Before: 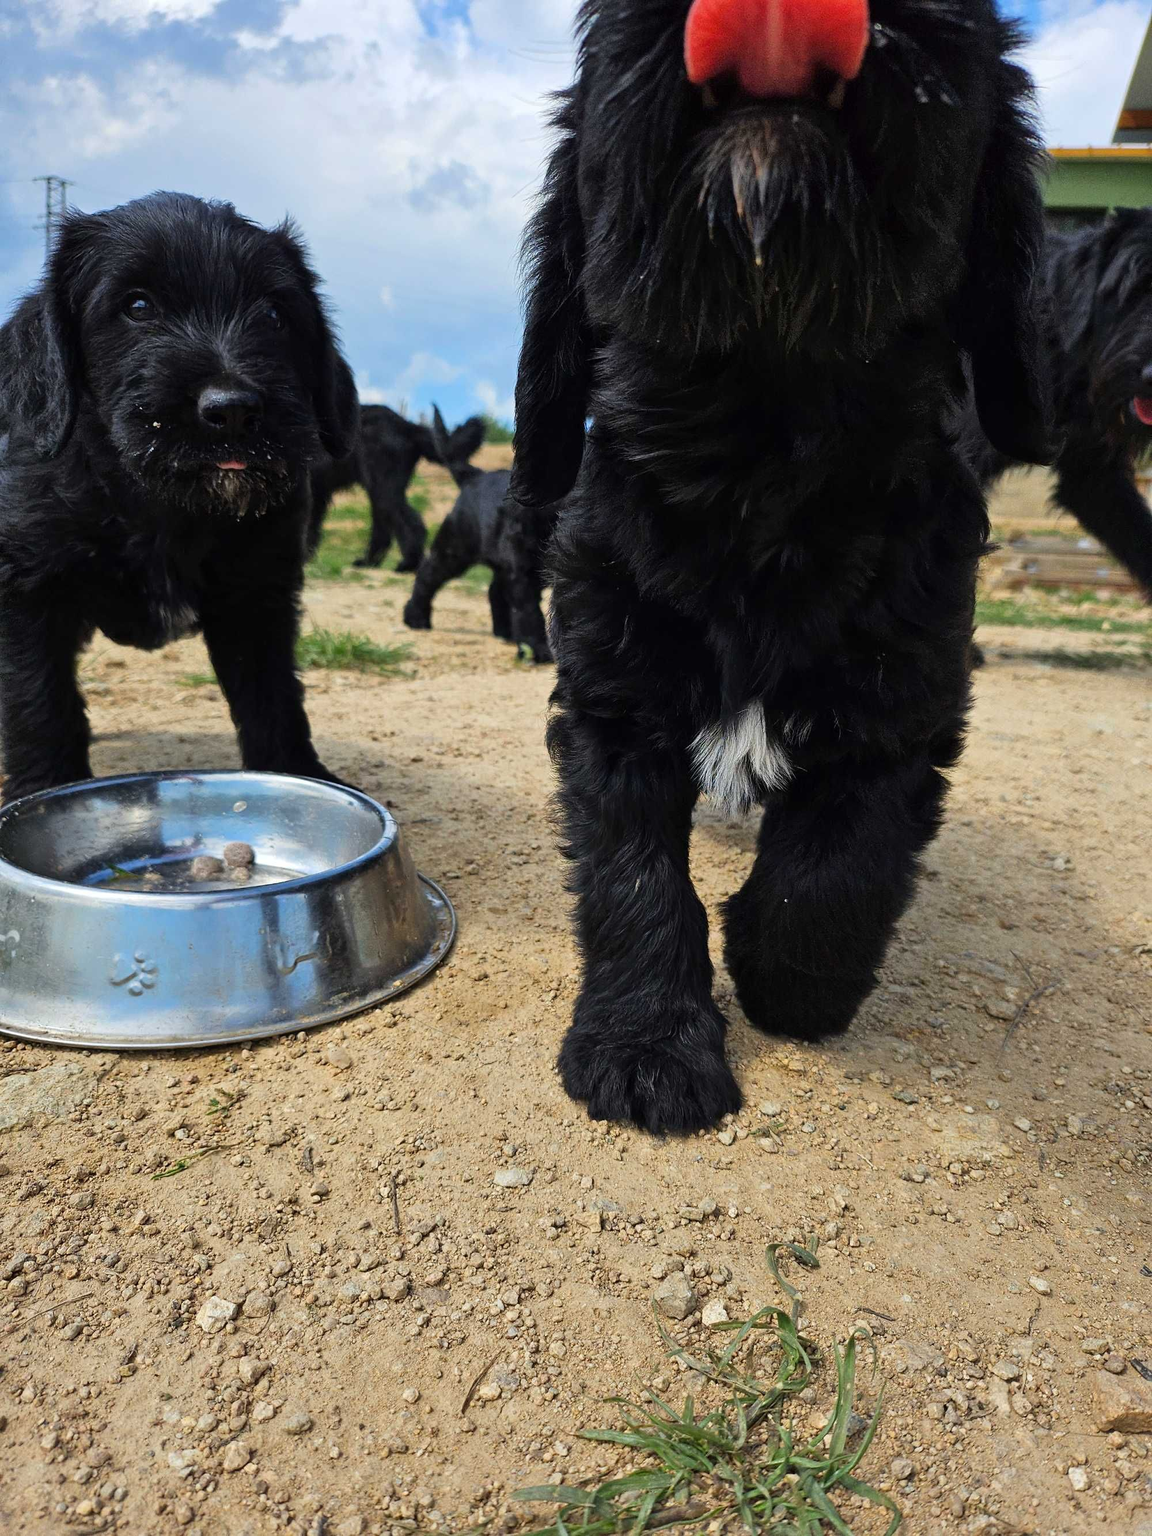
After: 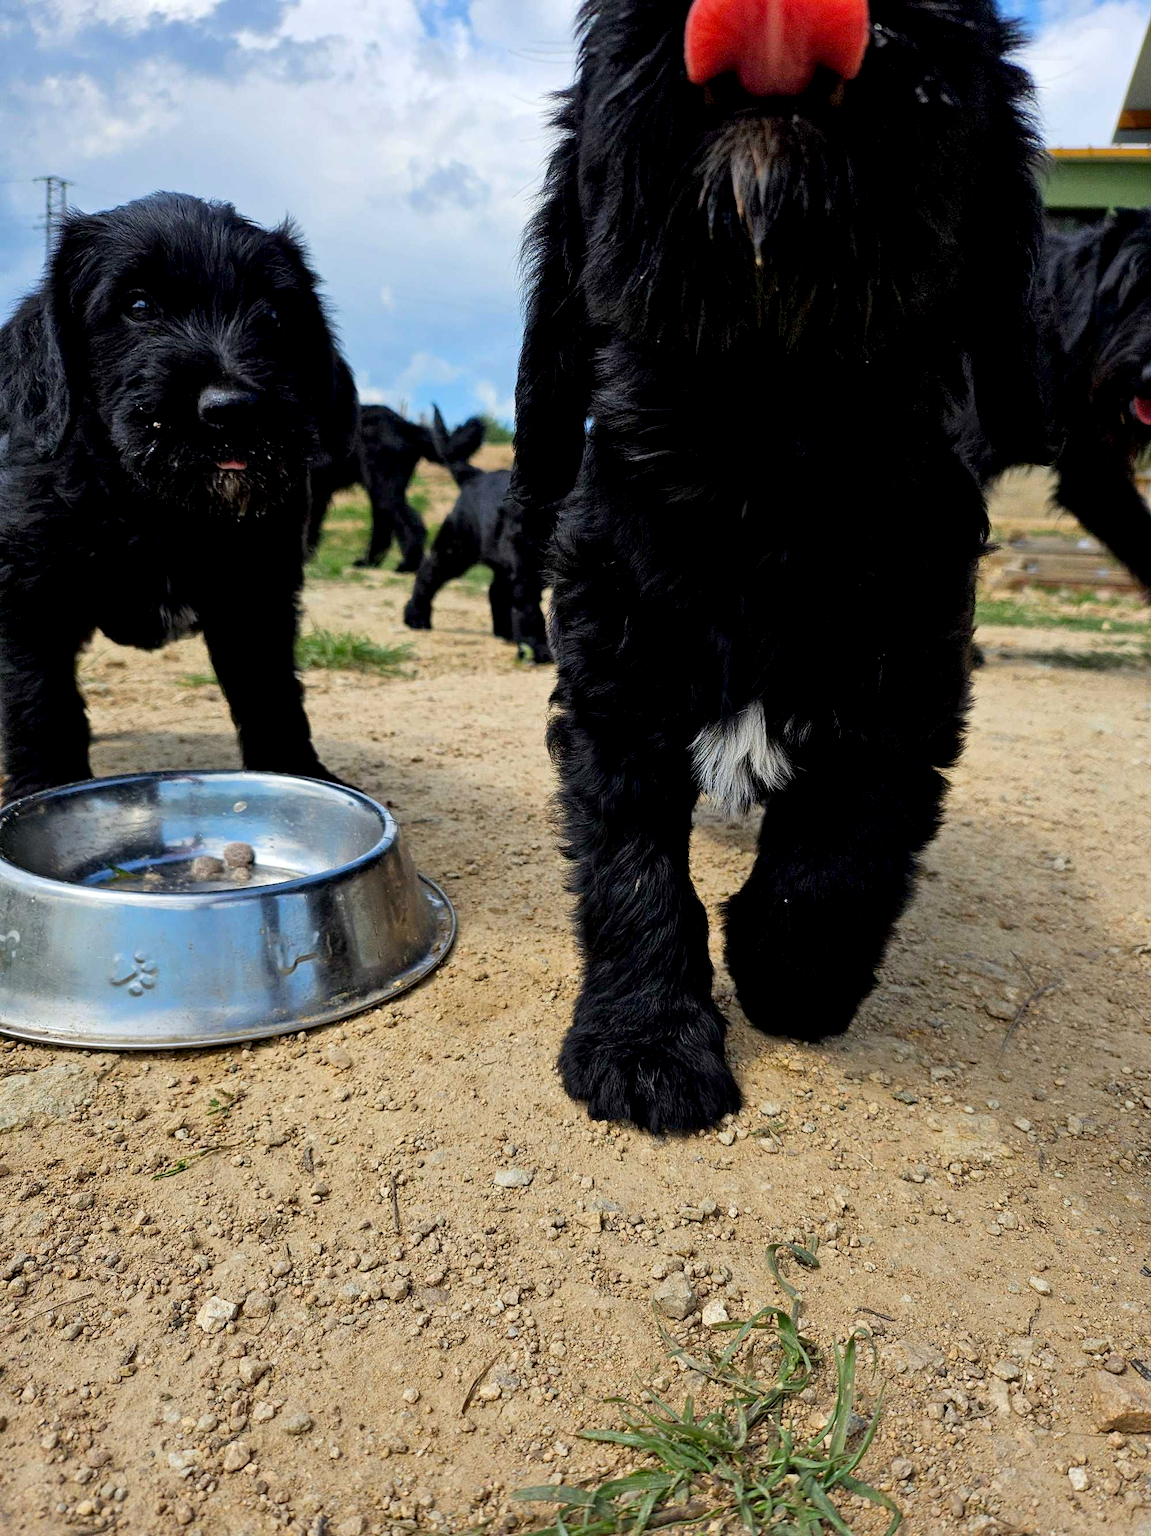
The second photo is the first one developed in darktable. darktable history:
white balance: emerald 1
exposure: black level correction 0.009, exposure 0.014 EV, compensate highlight preservation false
